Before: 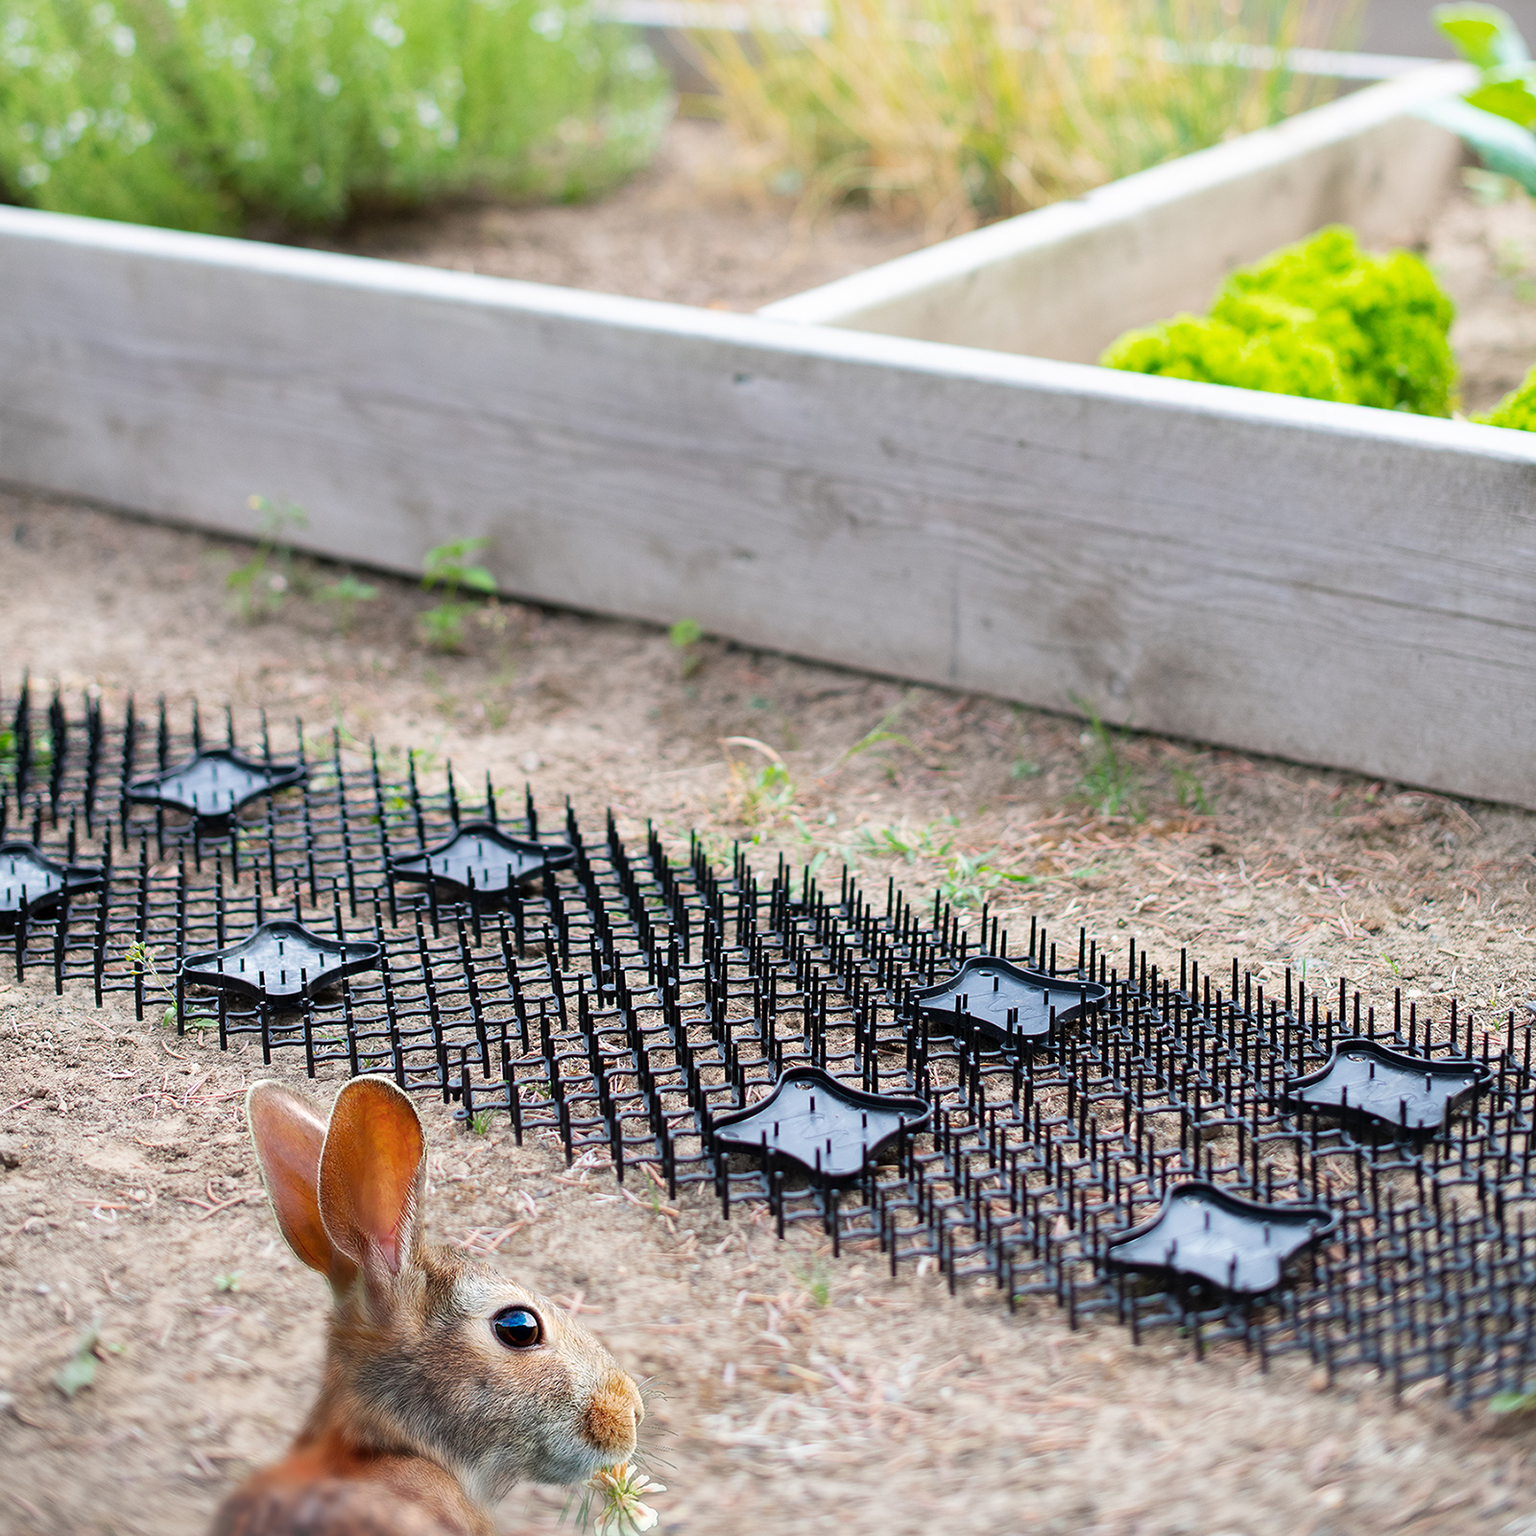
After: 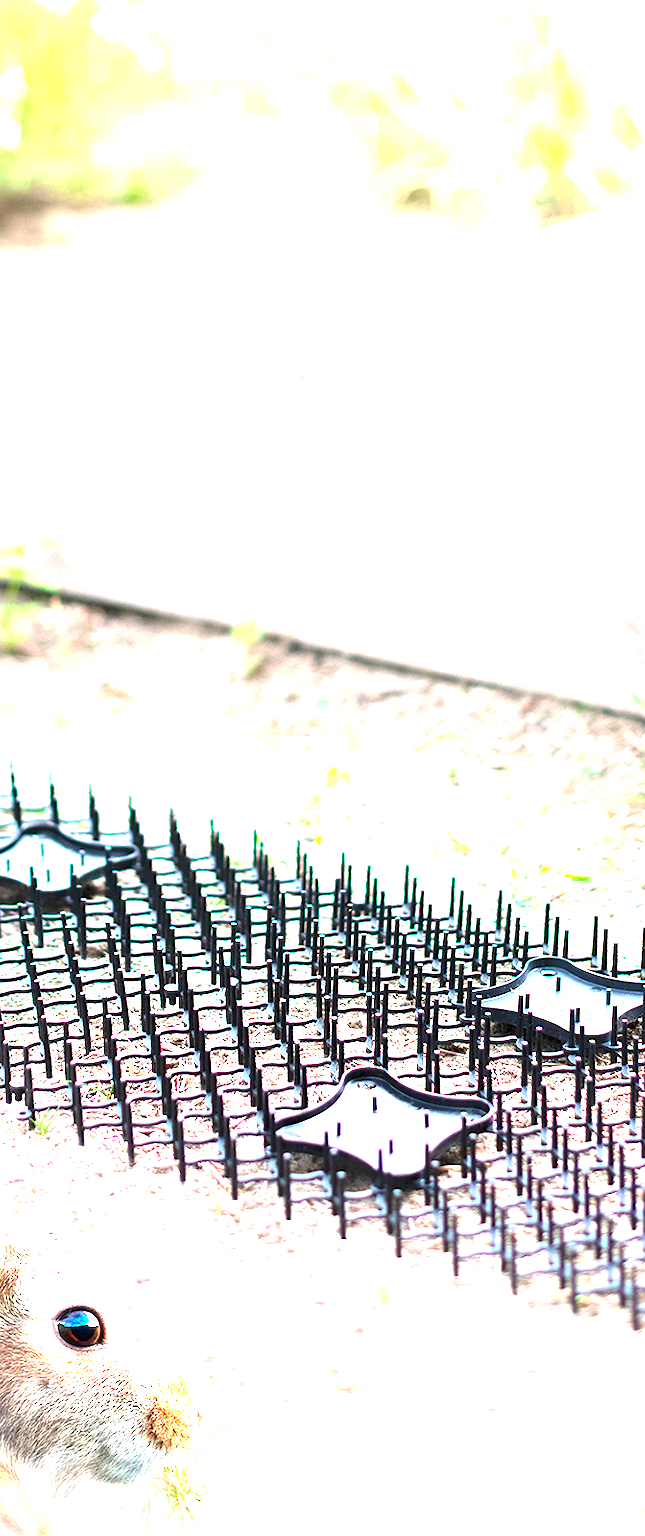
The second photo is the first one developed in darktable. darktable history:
crop: left 28.537%, right 29.448%
exposure: black level correction 0, exposure 2.333 EV, compensate highlight preservation false
